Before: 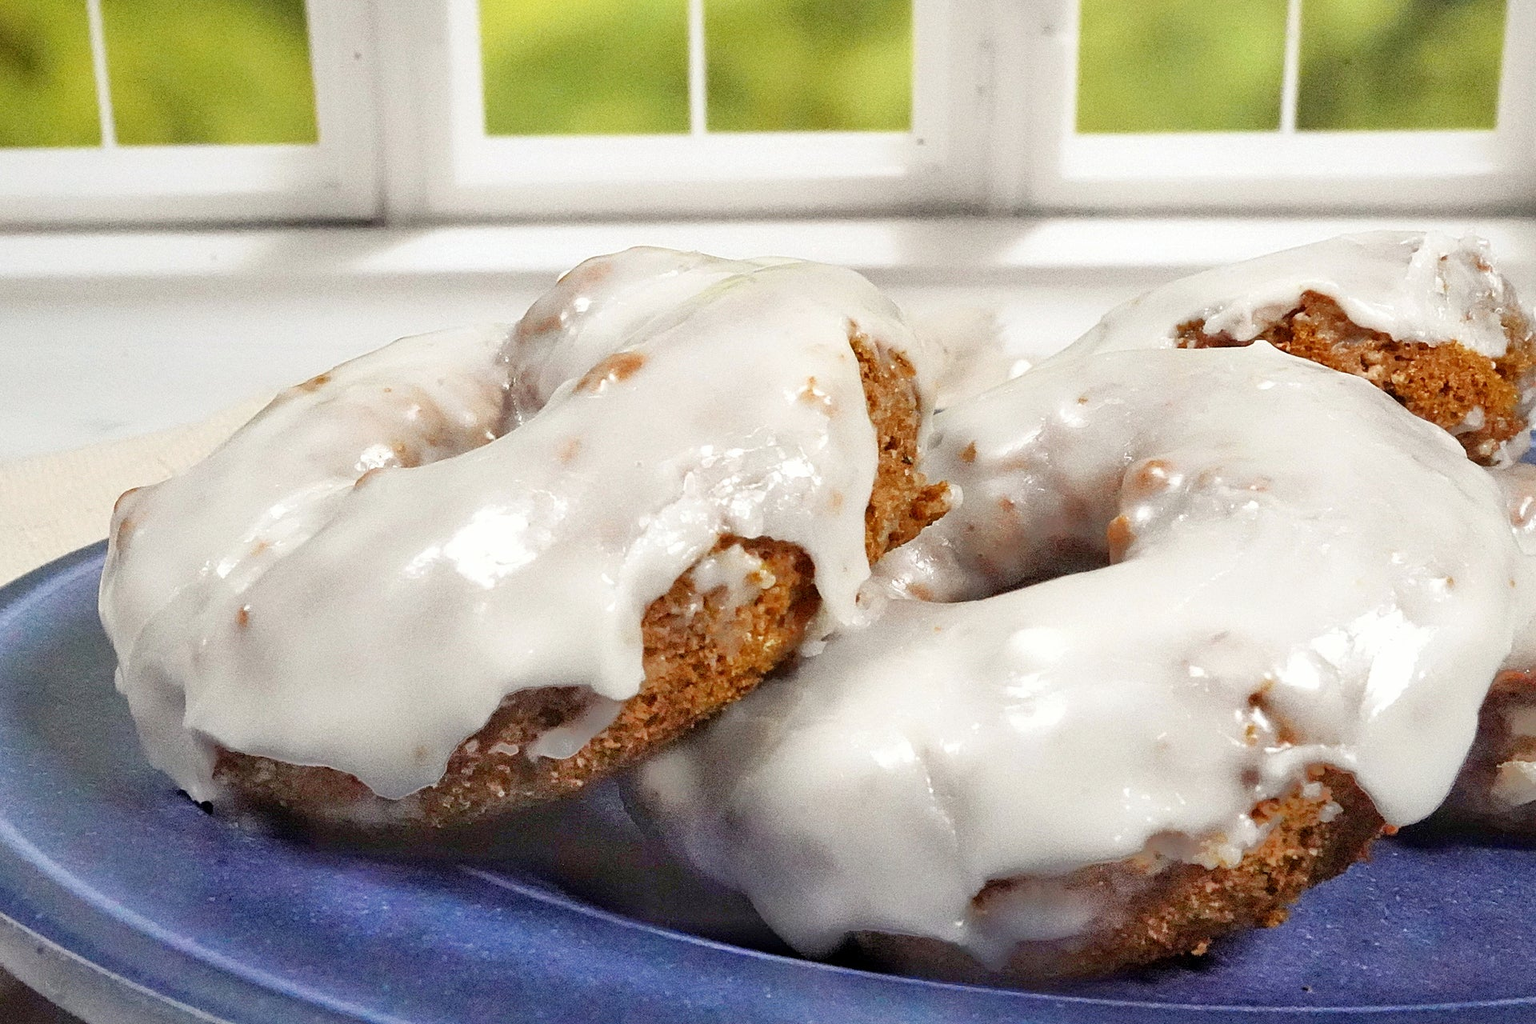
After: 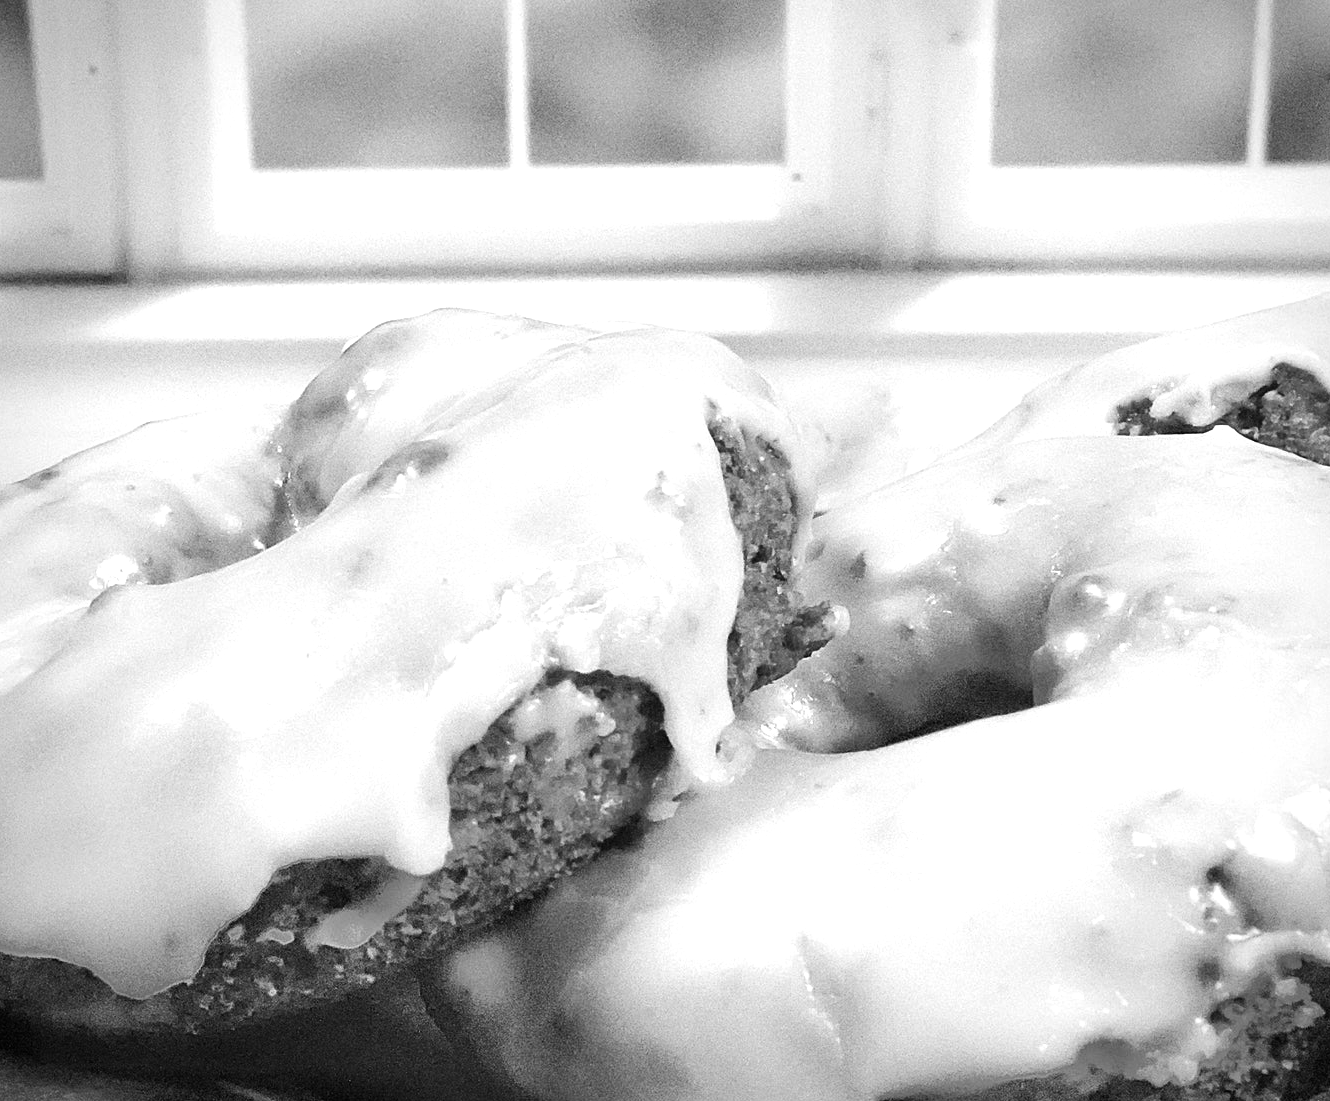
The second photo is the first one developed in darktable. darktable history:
monochrome: on, module defaults
crop: left 18.479%, right 12.2%, bottom 13.971%
vignetting: fall-off radius 60.92%
tone equalizer: -8 EV -0.417 EV, -7 EV -0.389 EV, -6 EV -0.333 EV, -5 EV -0.222 EV, -3 EV 0.222 EV, -2 EV 0.333 EV, -1 EV 0.389 EV, +0 EV 0.417 EV, edges refinement/feathering 500, mask exposure compensation -1.57 EV, preserve details no
